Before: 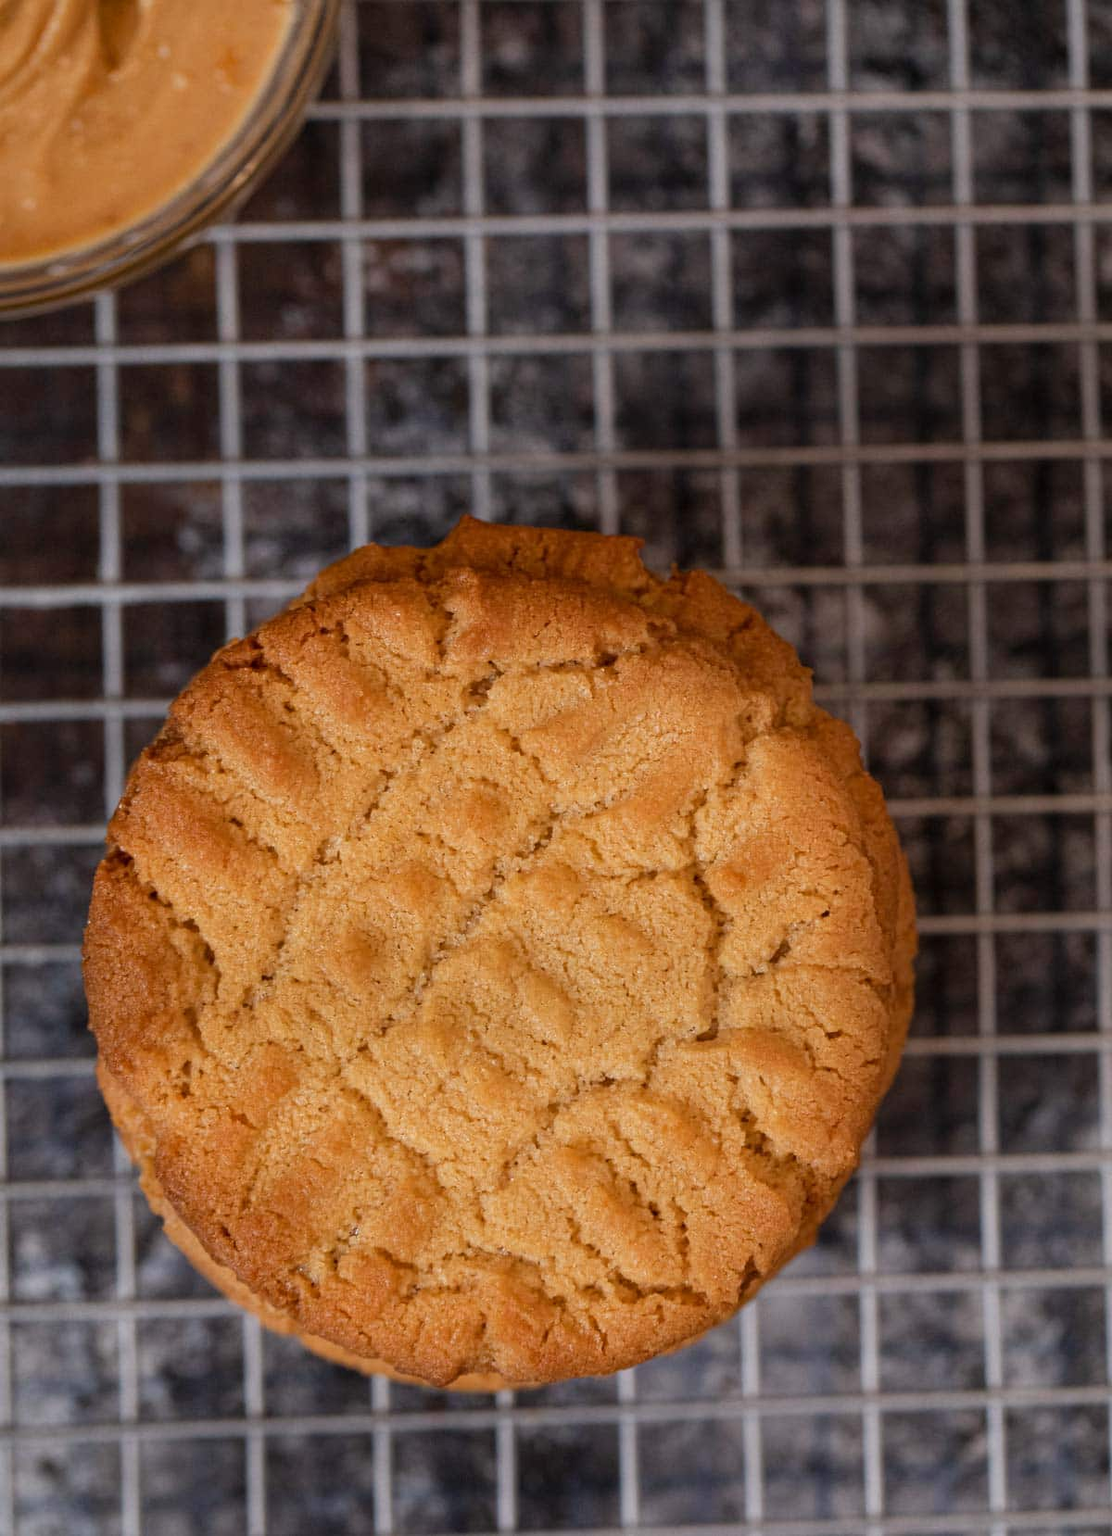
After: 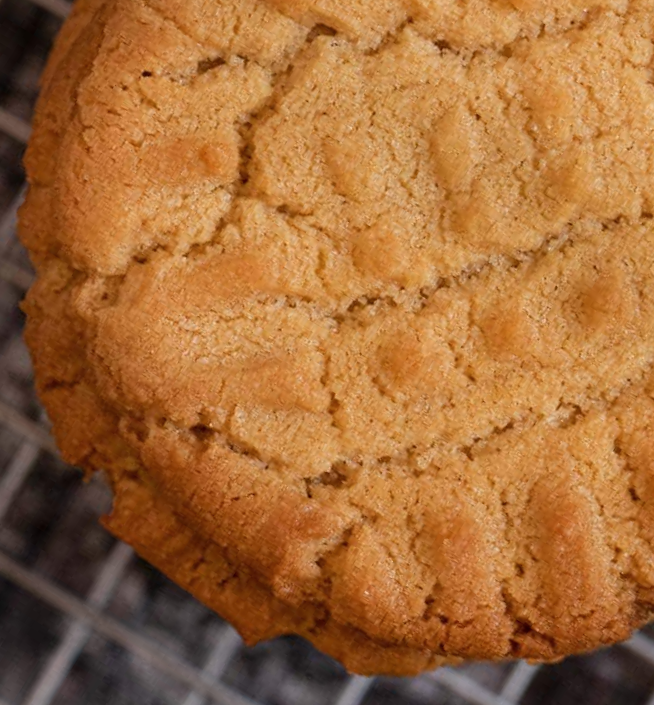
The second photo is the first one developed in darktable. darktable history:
crop and rotate: angle 148.03°, left 9.203%, top 15.575%, right 4.568%, bottom 17.179%
contrast brightness saturation: saturation -0.051
